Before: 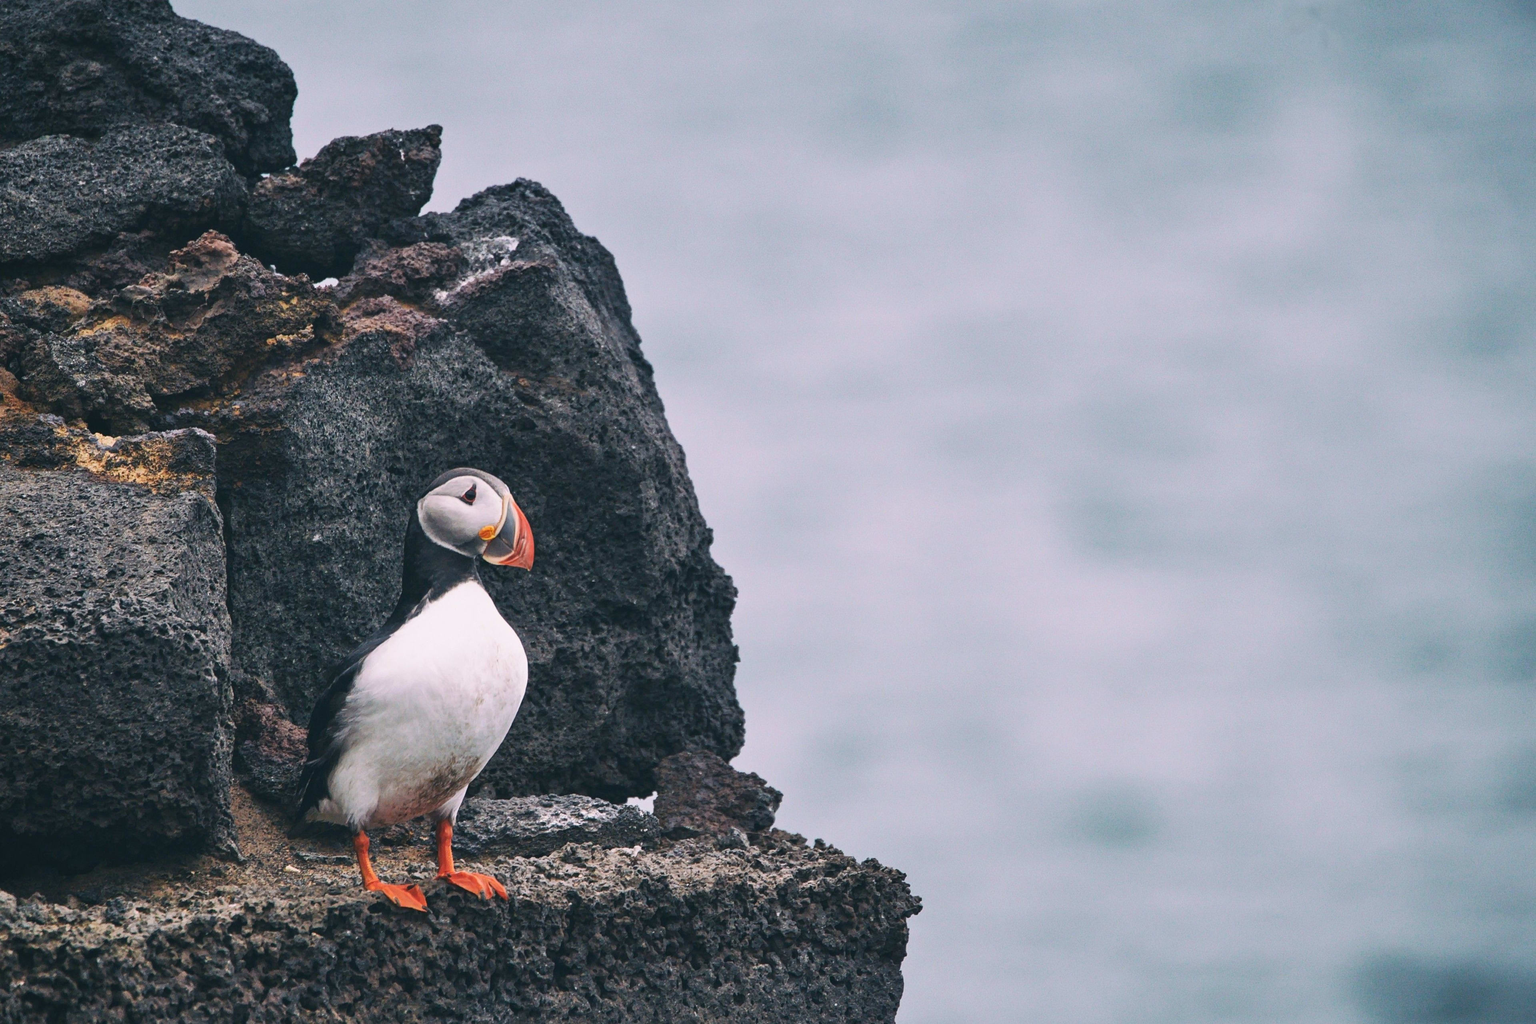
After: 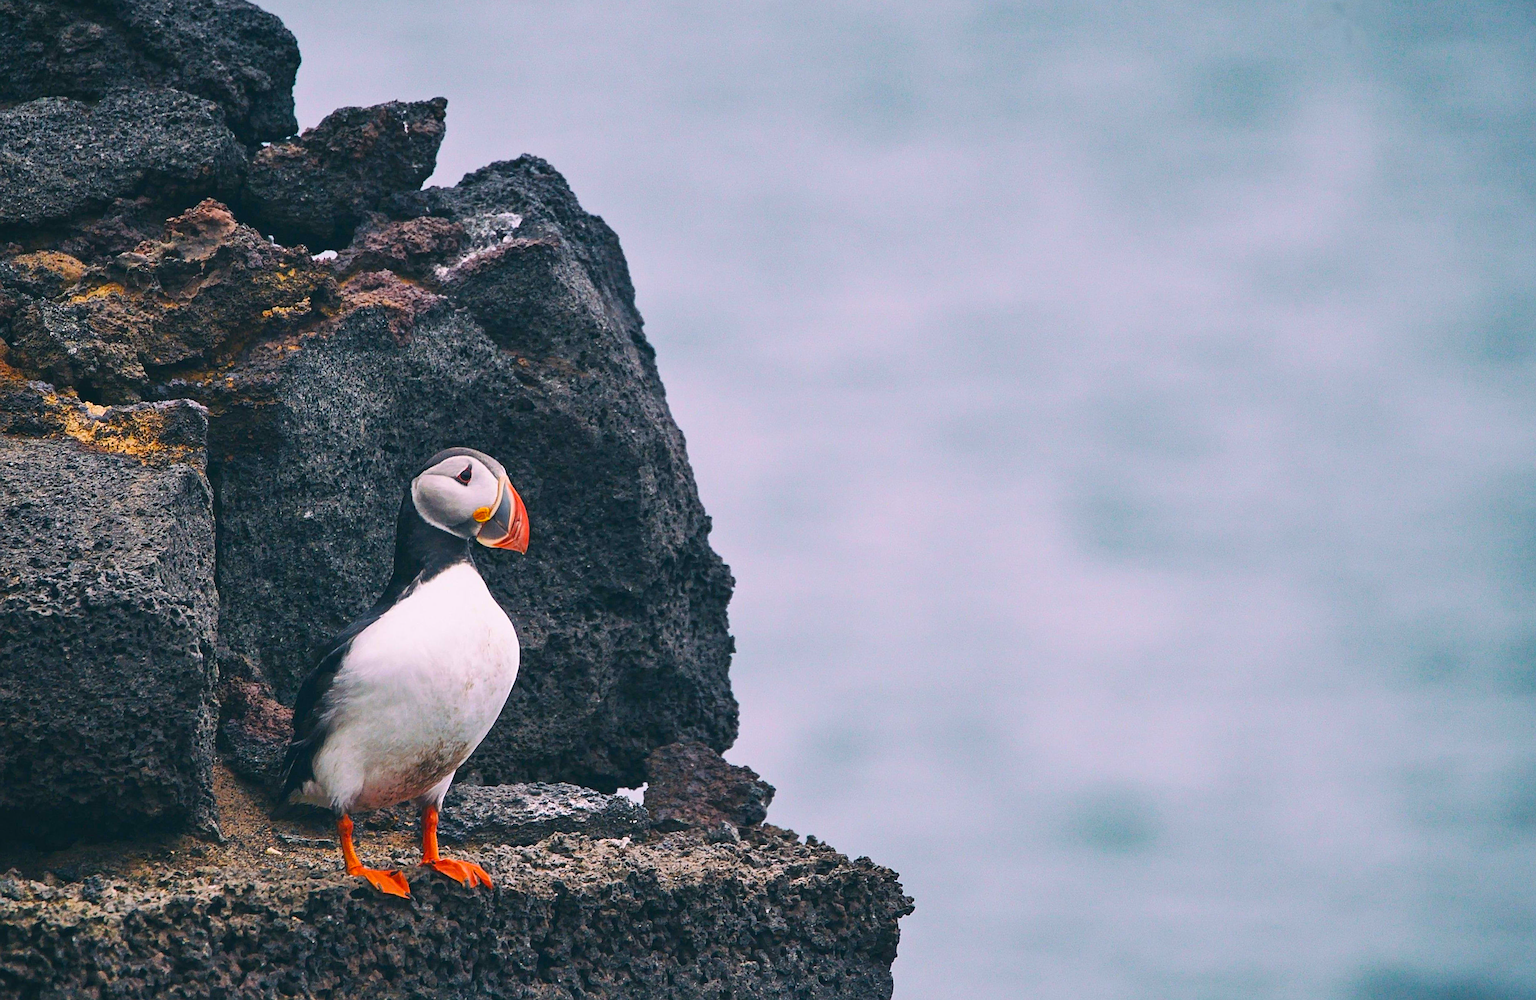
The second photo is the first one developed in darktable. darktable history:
rotate and perspective: rotation 1.57°, crop left 0.018, crop right 0.982, crop top 0.039, crop bottom 0.961
sharpen: on, module defaults
color balance rgb: linear chroma grading › global chroma 15%, perceptual saturation grading › global saturation 30%
